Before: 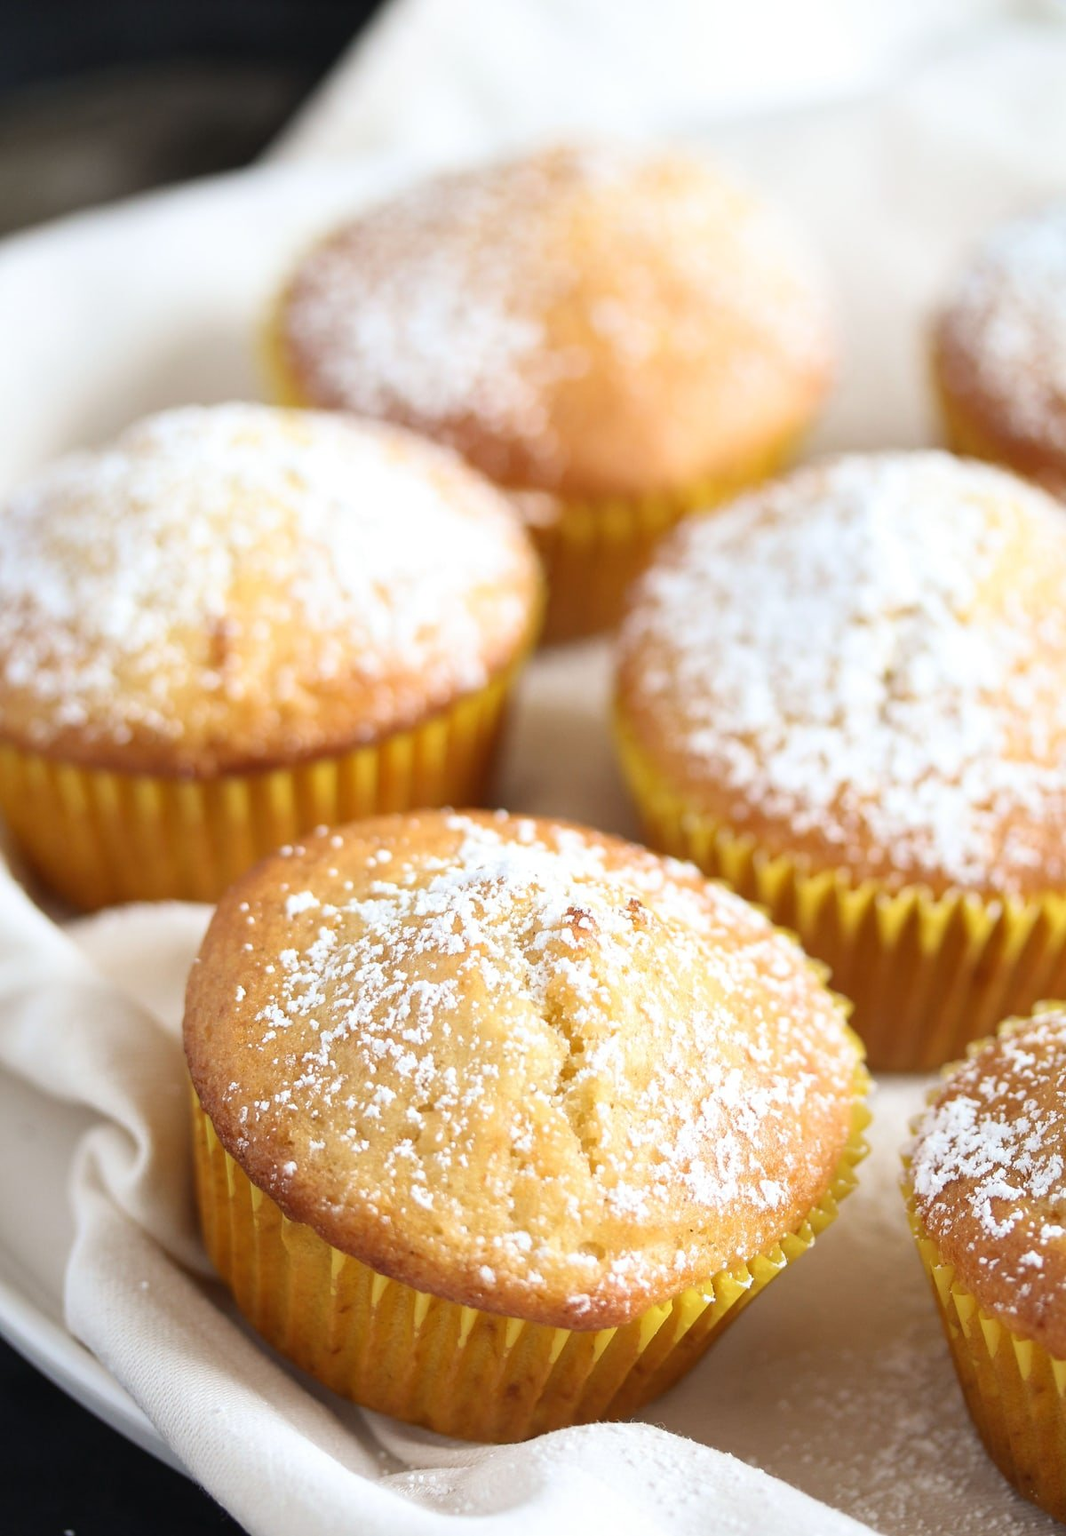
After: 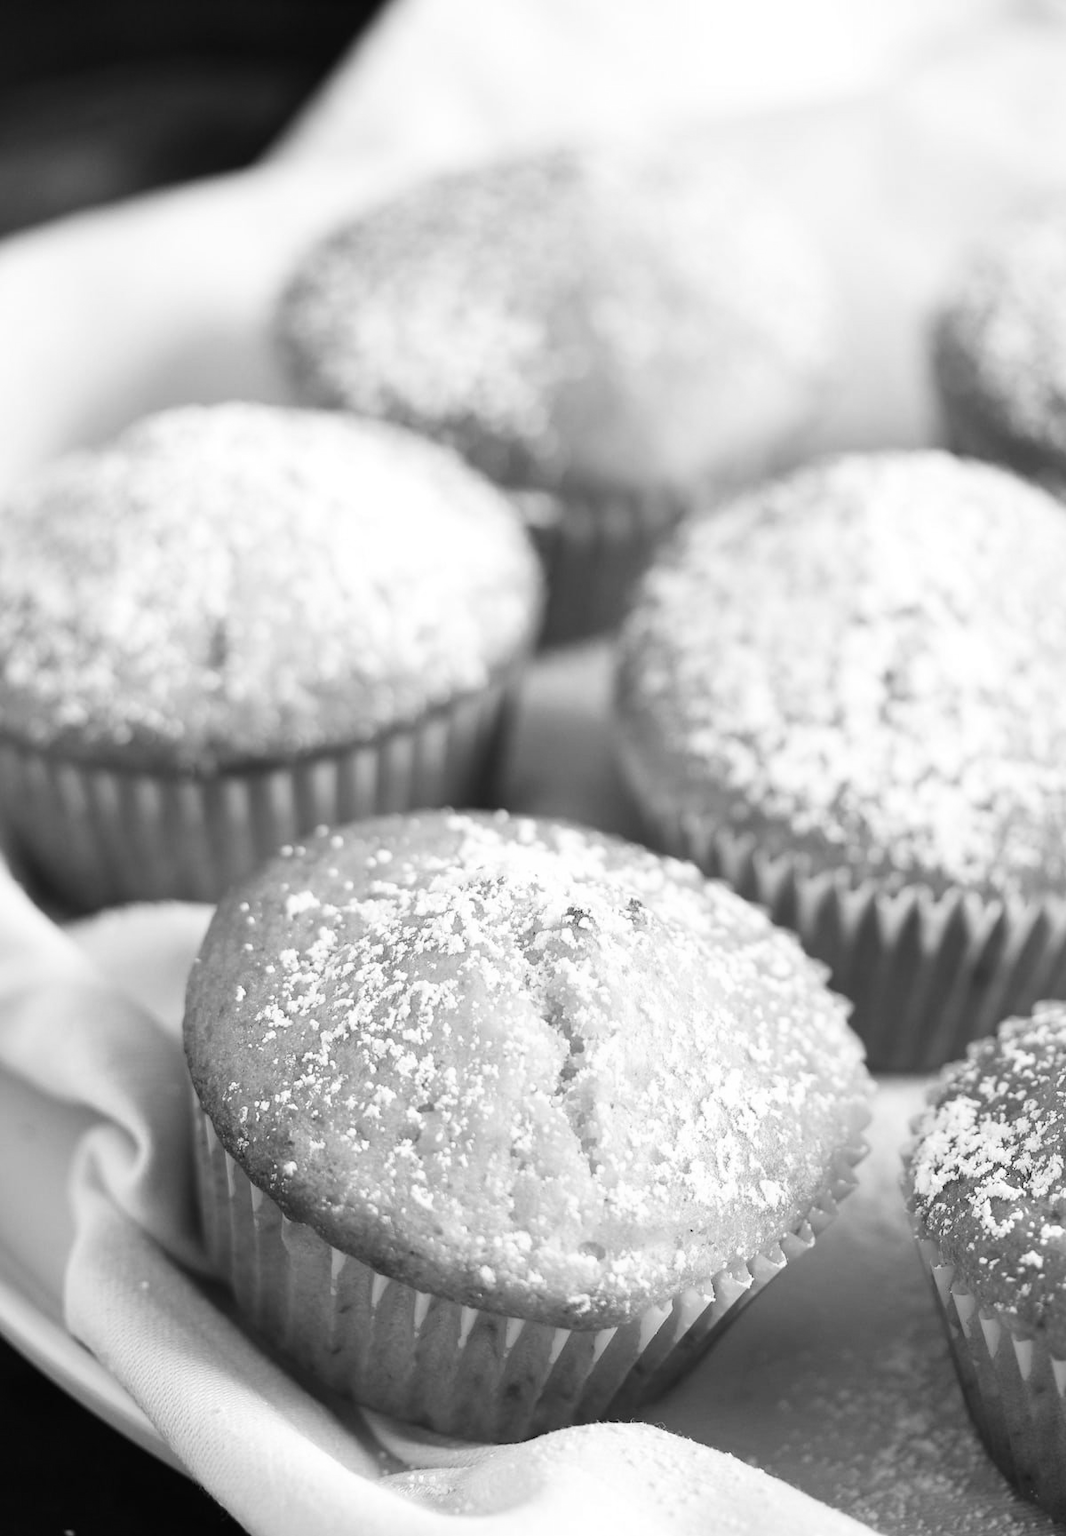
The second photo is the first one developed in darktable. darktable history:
contrast brightness saturation: contrast 0.13, brightness -0.05, saturation 0.16
monochrome: on, module defaults
